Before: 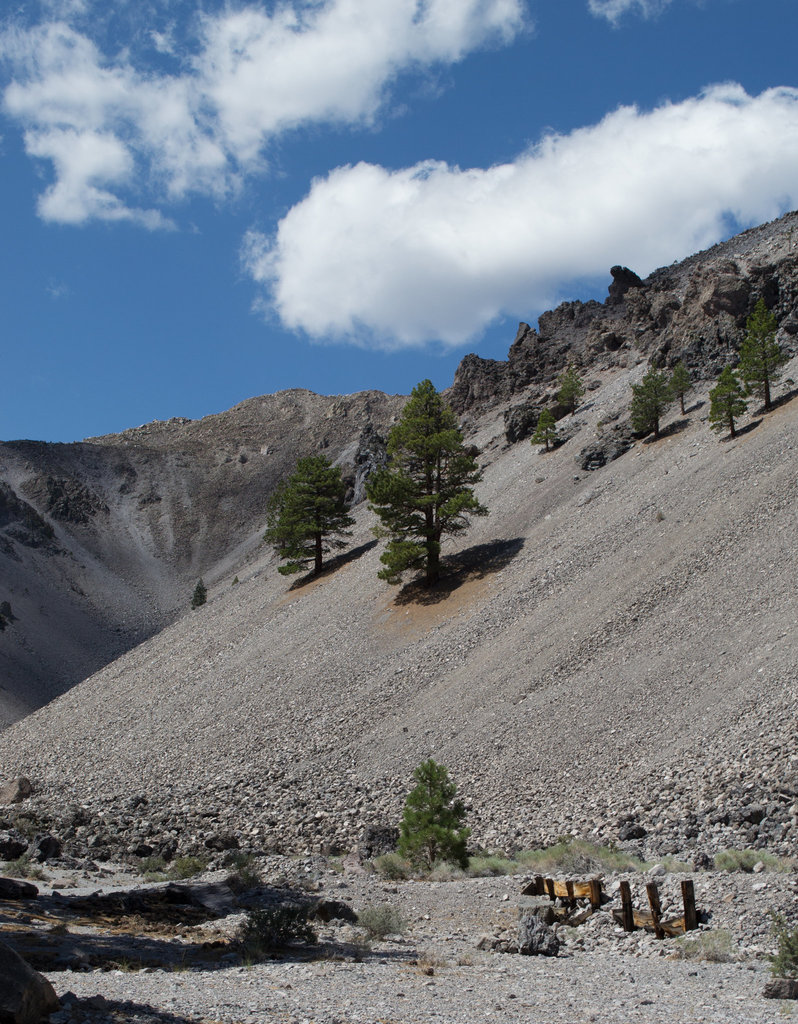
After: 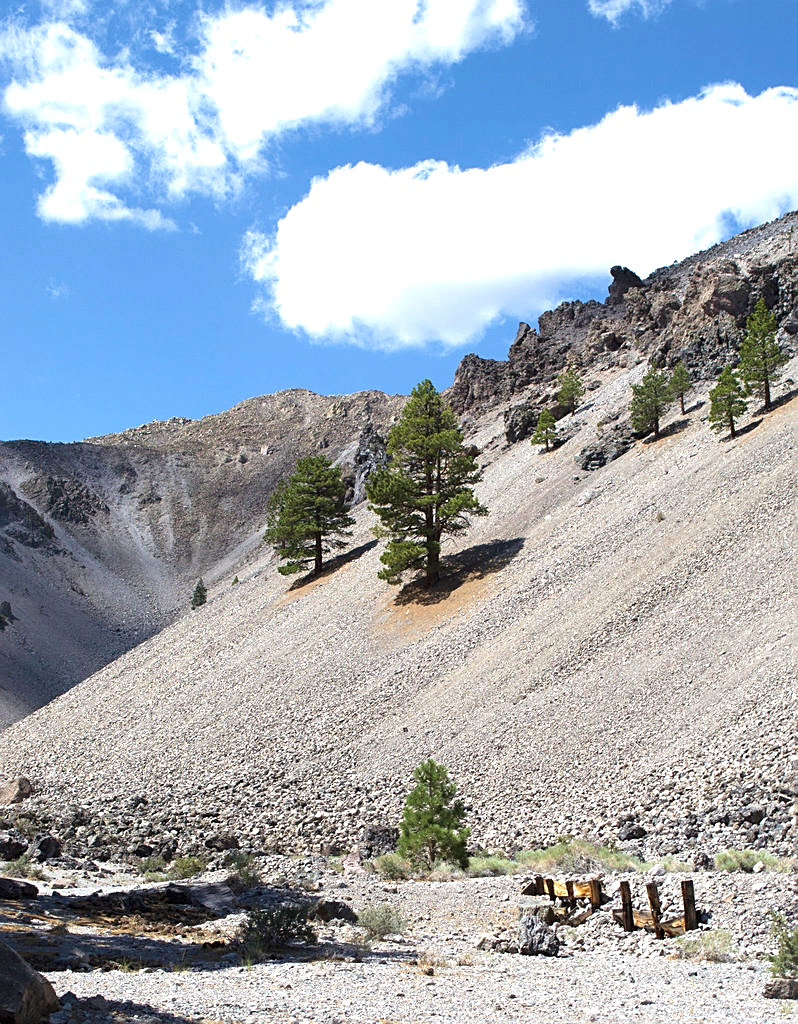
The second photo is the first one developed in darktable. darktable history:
exposure: black level correction 0, exposure 1.2 EV, compensate exposure bias true, compensate highlight preservation false
sharpen: on, module defaults
velvia: on, module defaults
